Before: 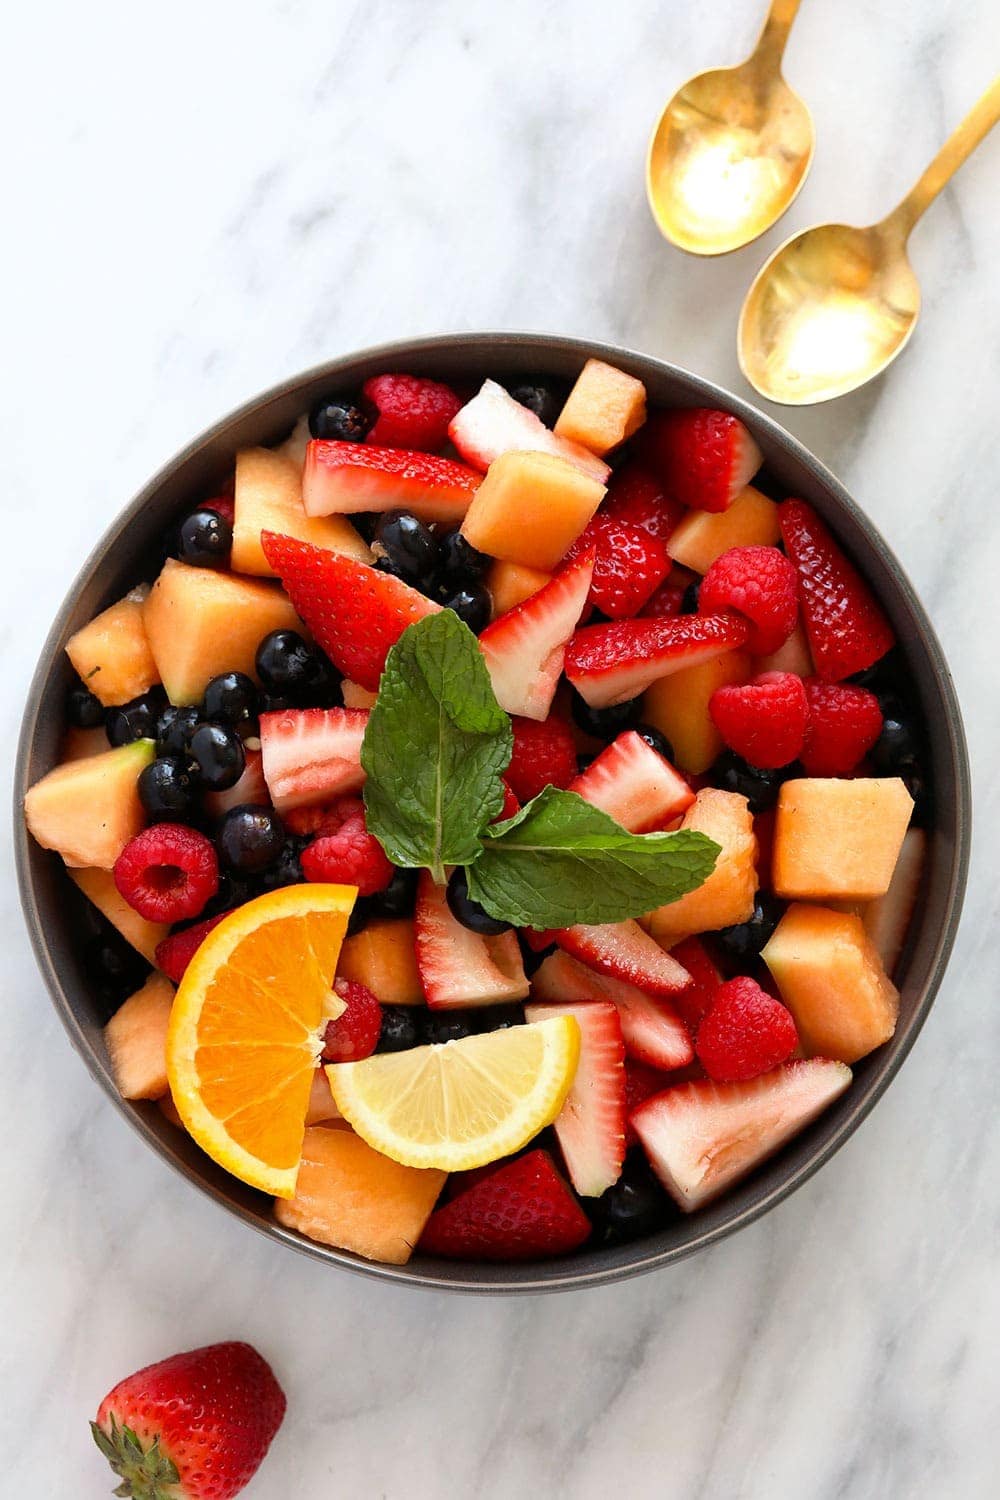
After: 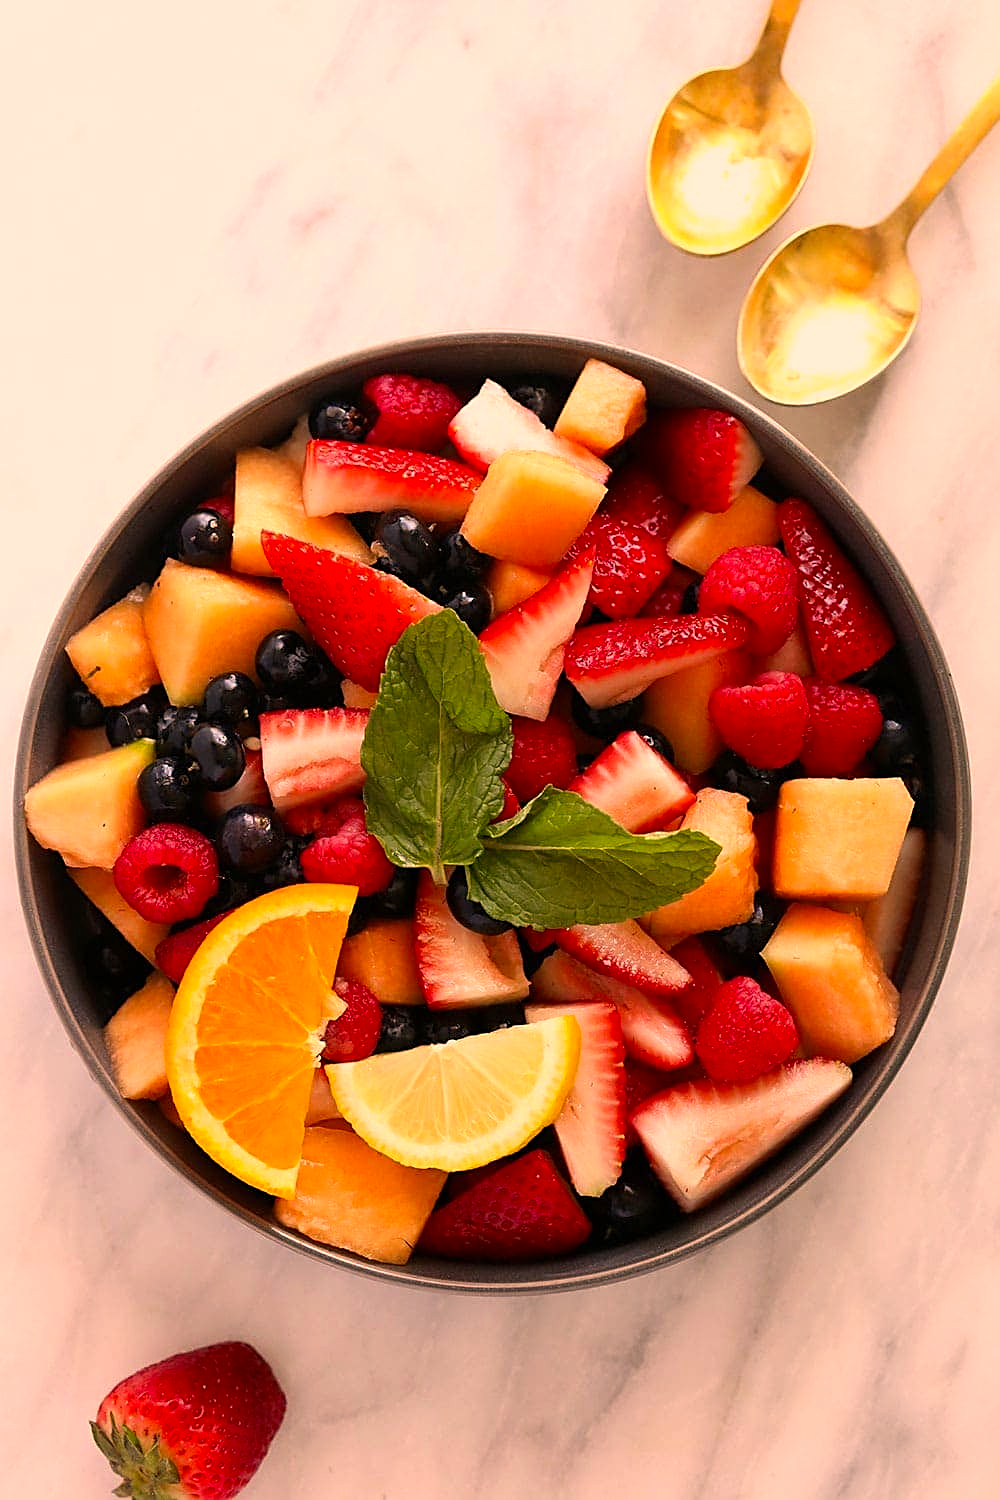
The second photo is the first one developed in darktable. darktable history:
color correction: highlights a* 21.88, highlights b* 22.25
sharpen: on, module defaults
